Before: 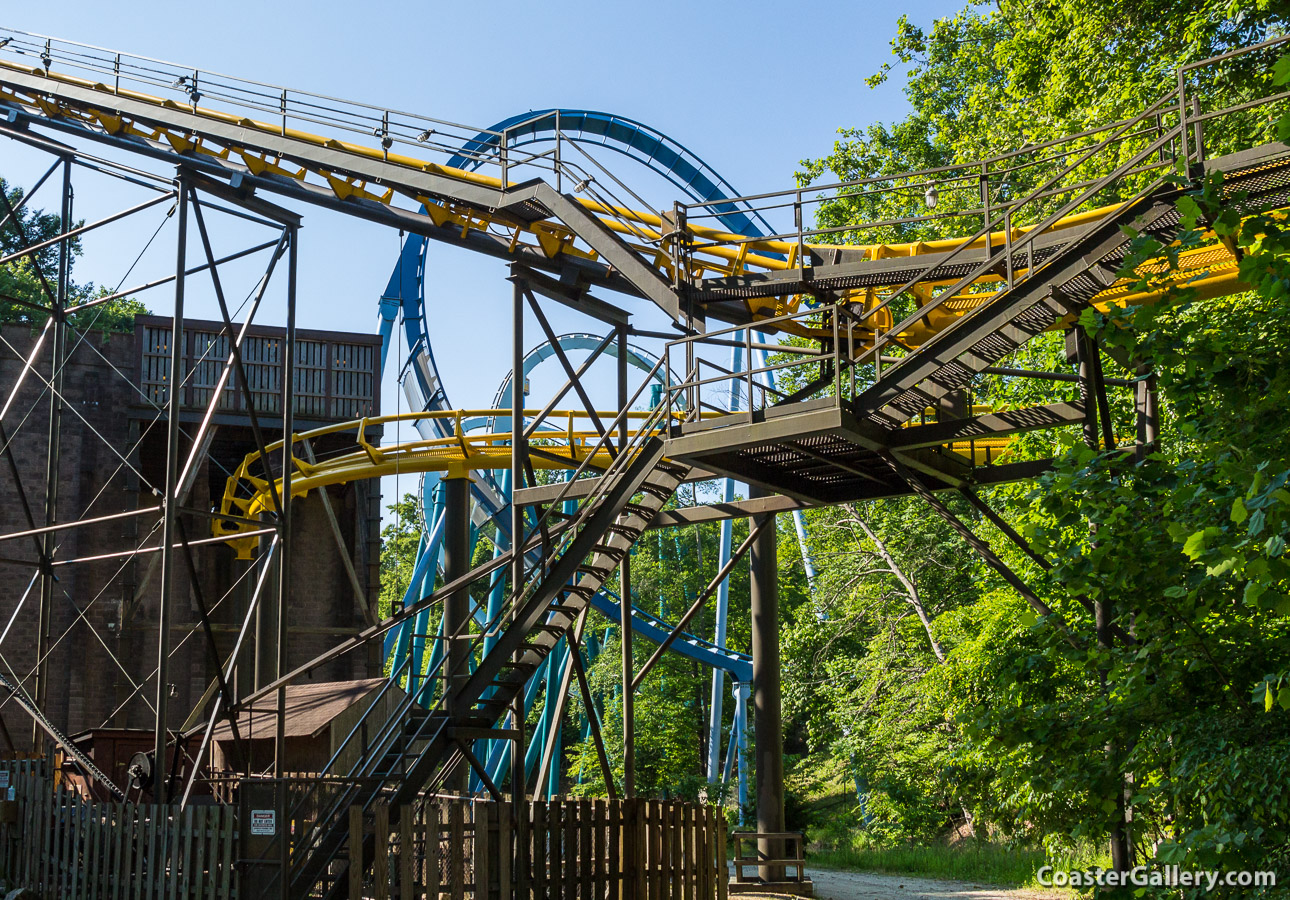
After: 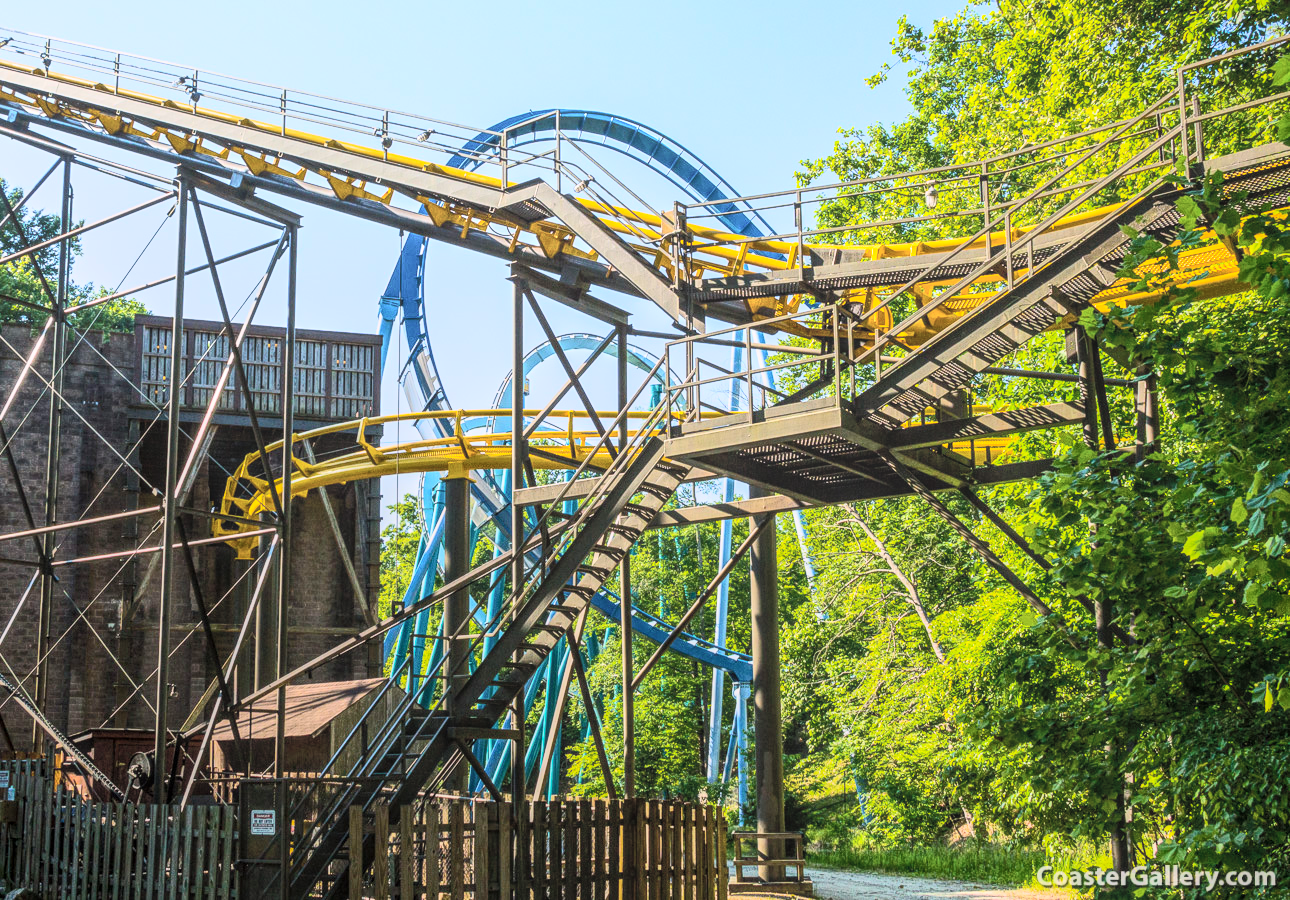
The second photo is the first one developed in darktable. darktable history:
tone curve: curves: ch0 [(0, 0) (0.003, 0.004) (0.011, 0.015) (0.025, 0.034) (0.044, 0.061) (0.069, 0.095) (0.1, 0.137) (0.136, 0.187) (0.177, 0.244) (0.224, 0.308) (0.277, 0.415) (0.335, 0.532) (0.399, 0.642) (0.468, 0.747) (0.543, 0.829) (0.623, 0.886) (0.709, 0.924) (0.801, 0.951) (0.898, 0.975) (1, 1)], color space Lab, independent channels, preserve colors none
local contrast: highlights 66%, shadows 34%, detail 167%, midtone range 0.2
color balance rgb: shadows lift › chroma 0.887%, shadows lift › hue 113.01°, highlights gain › chroma 0.991%, highlights gain › hue 27.44°, perceptual saturation grading › global saturation 19.853%, global vibrance 20.426%
